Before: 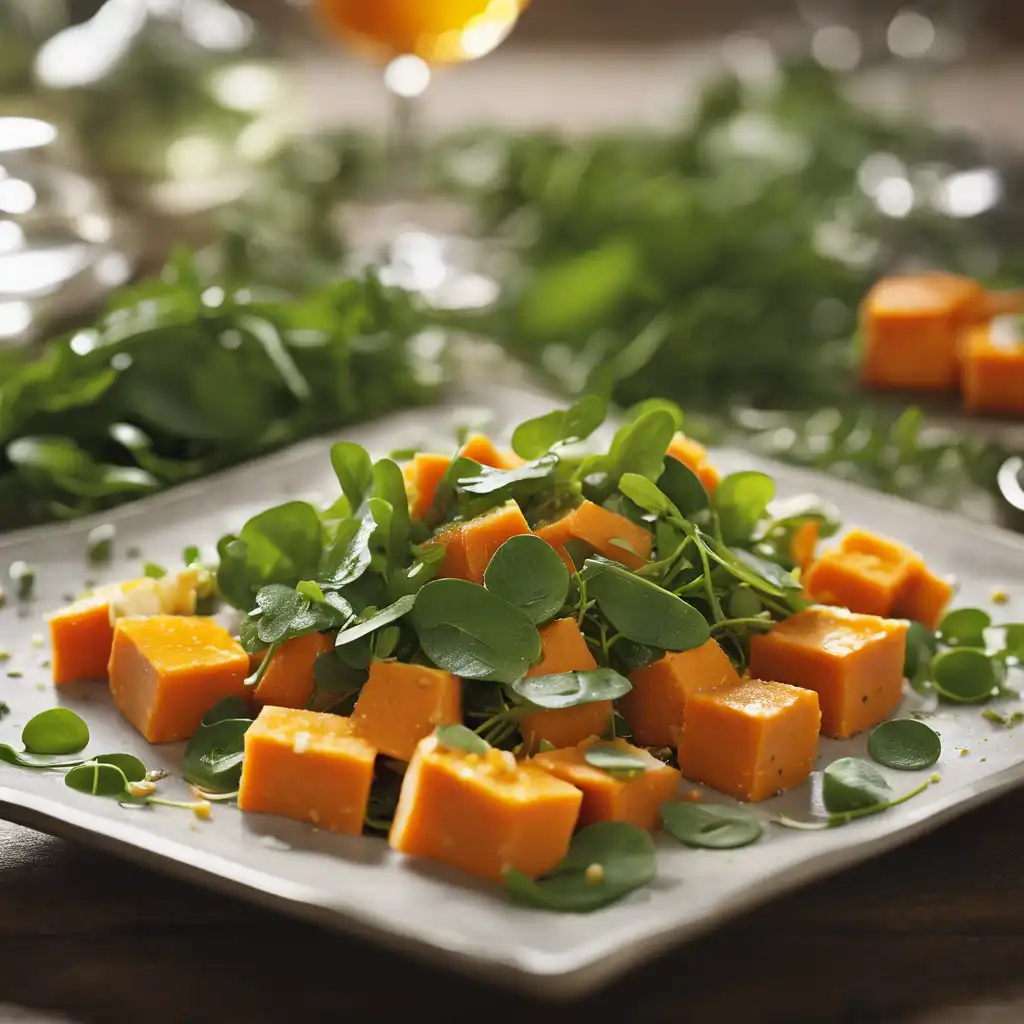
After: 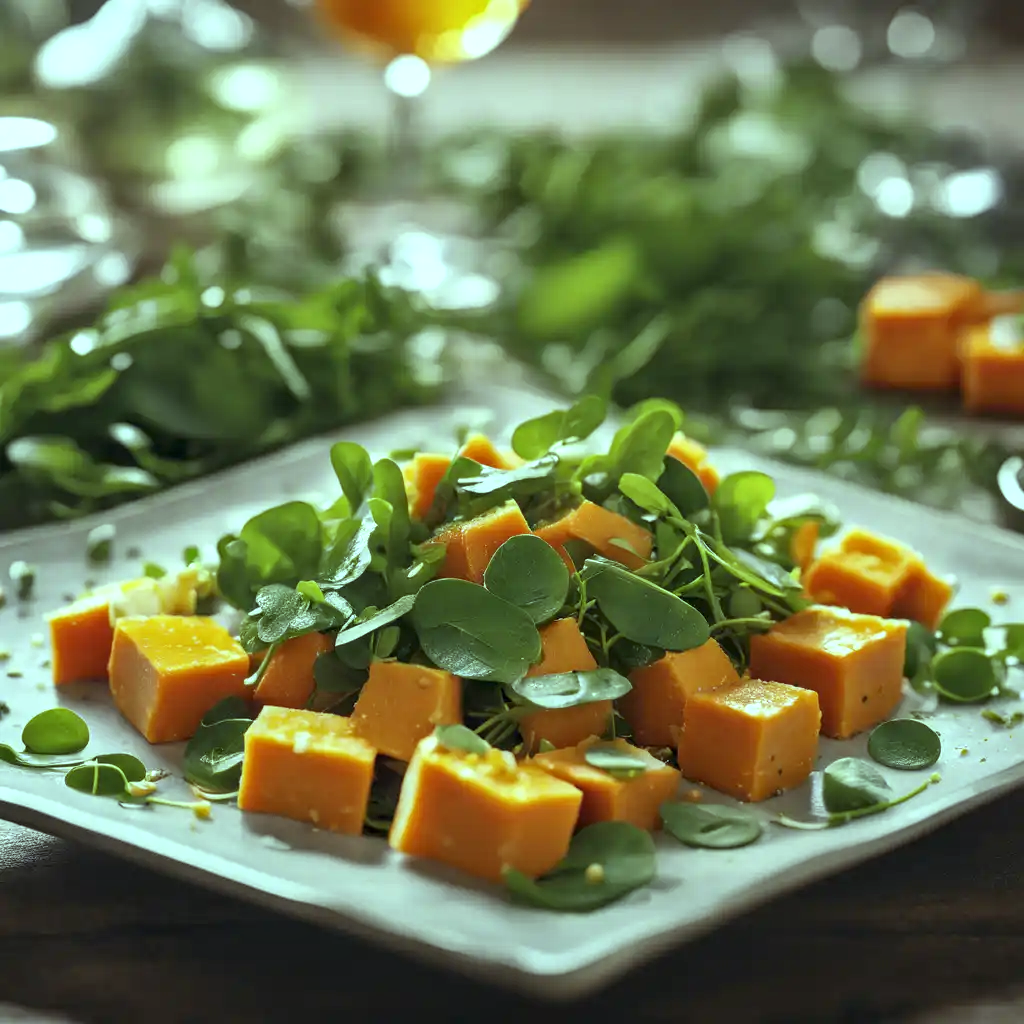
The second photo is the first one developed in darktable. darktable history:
color balance: mode lift, gamma, gain (sRGB), lift [0.997, 0.979, 1.021, 1.011], gamma [1, 1.084, 0.916, 0.998], gain [1, 0.87, 1.13, 1.101], contrast 4.55%, contrast fulcrum 38.24%, output saturation 104.09%
local contrast: on, module defaults
